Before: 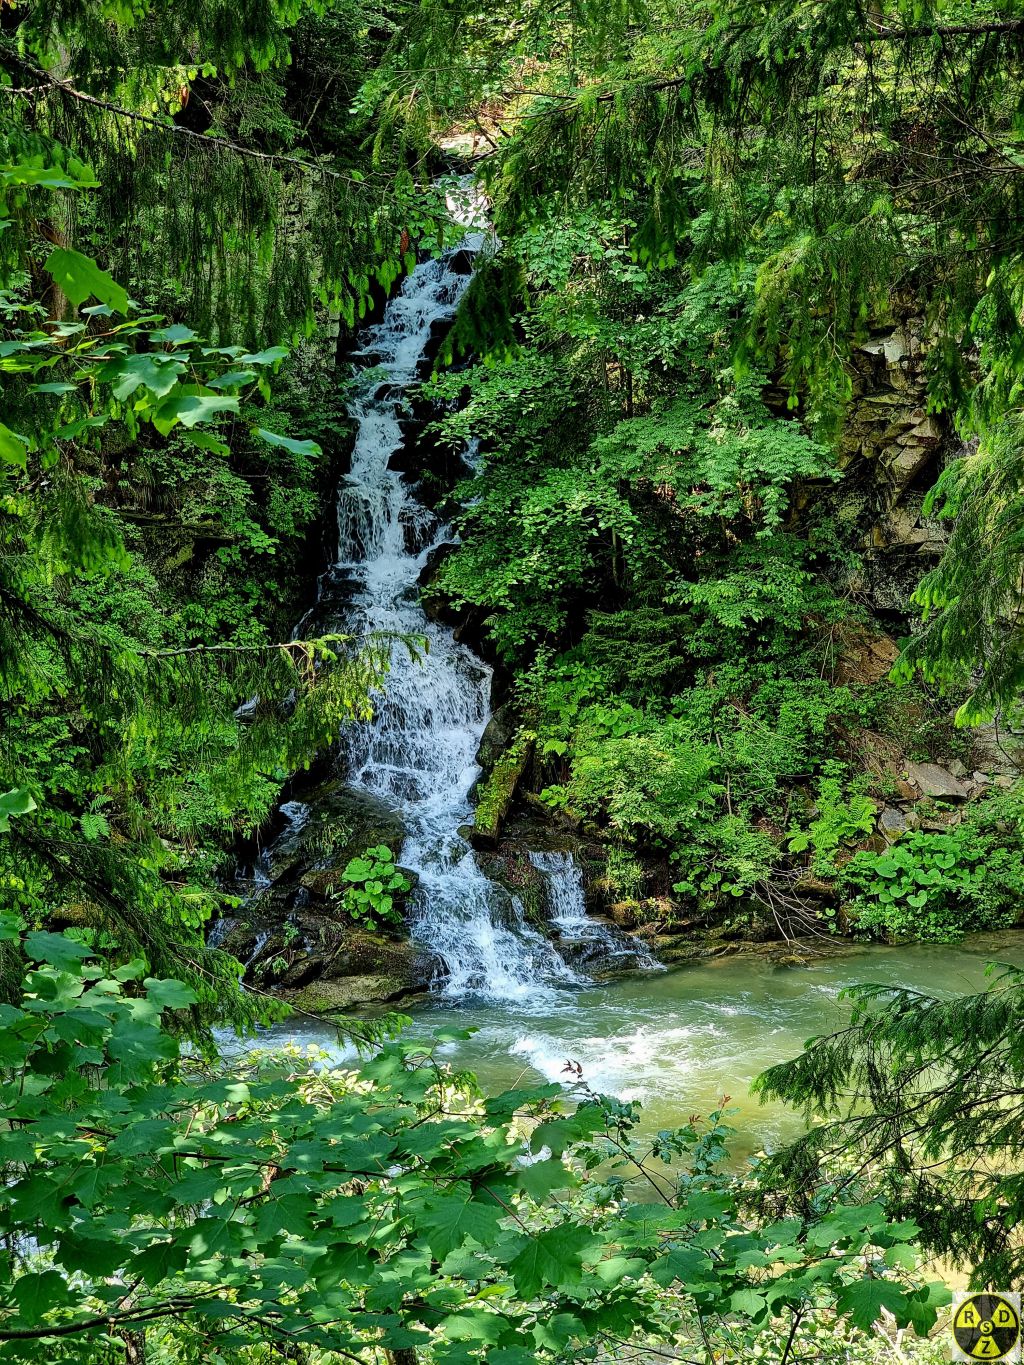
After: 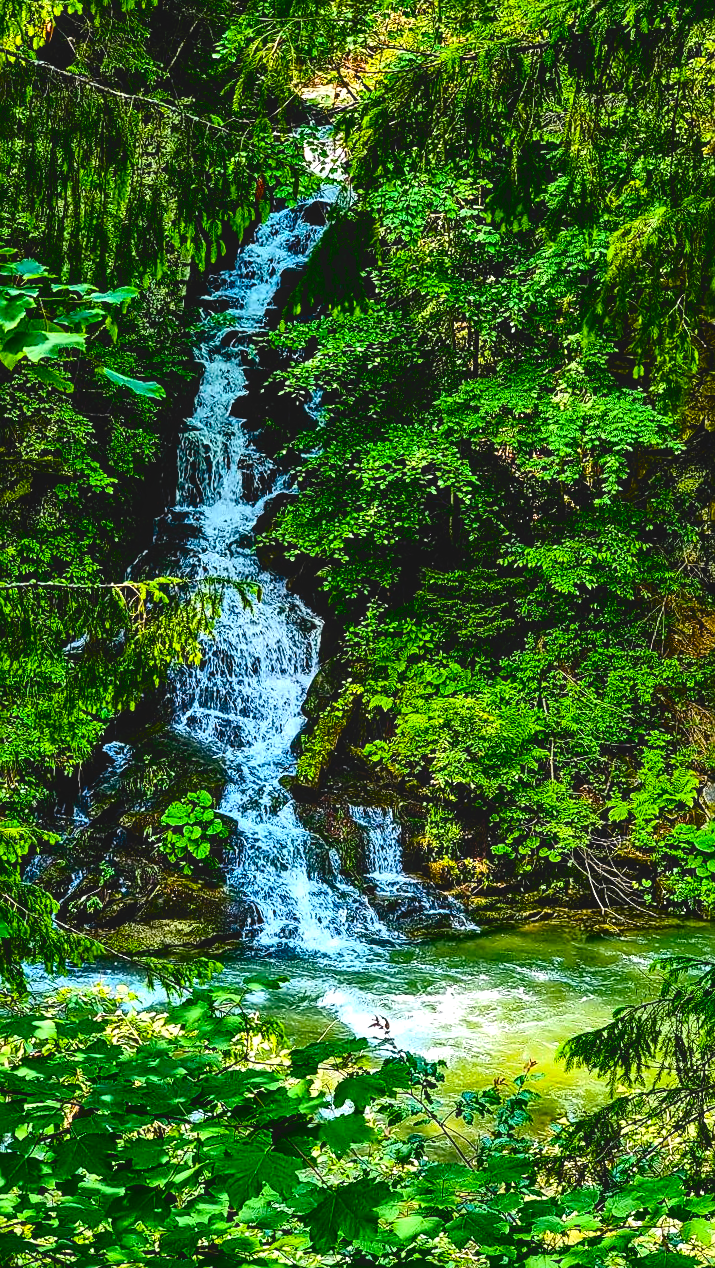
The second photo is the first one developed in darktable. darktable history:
crop and rotate: angle -3.29°, left 14.119%, top 0.03%, right 10.724%, bottom 0.078%
local contrast: on, module defaults
tone curve: curves: ch0 [(0, 0.072) (0.249, 0.176) (0.518, 0.489) (0.832, 0.854) (1, 0.948)], color space Lab, independent channels, preserve colors none
sharpen: on, module defaults
color balance rgb: linear chroma grading › global chroma 33.559%, perceptual saturation grading › global saturation 24.367%, perceptual saturation grading › highlights -23.827%, perceptual saturation grading › mid-tones 23.924%, perceptual saturation grading › shadows 40.442%, perceptual brilliance grading › global brilliance 19.842%, perceptual brilliance grading › shadows -40.085%, global vibrance 14.894%
tone equalizer: on, module defaults
